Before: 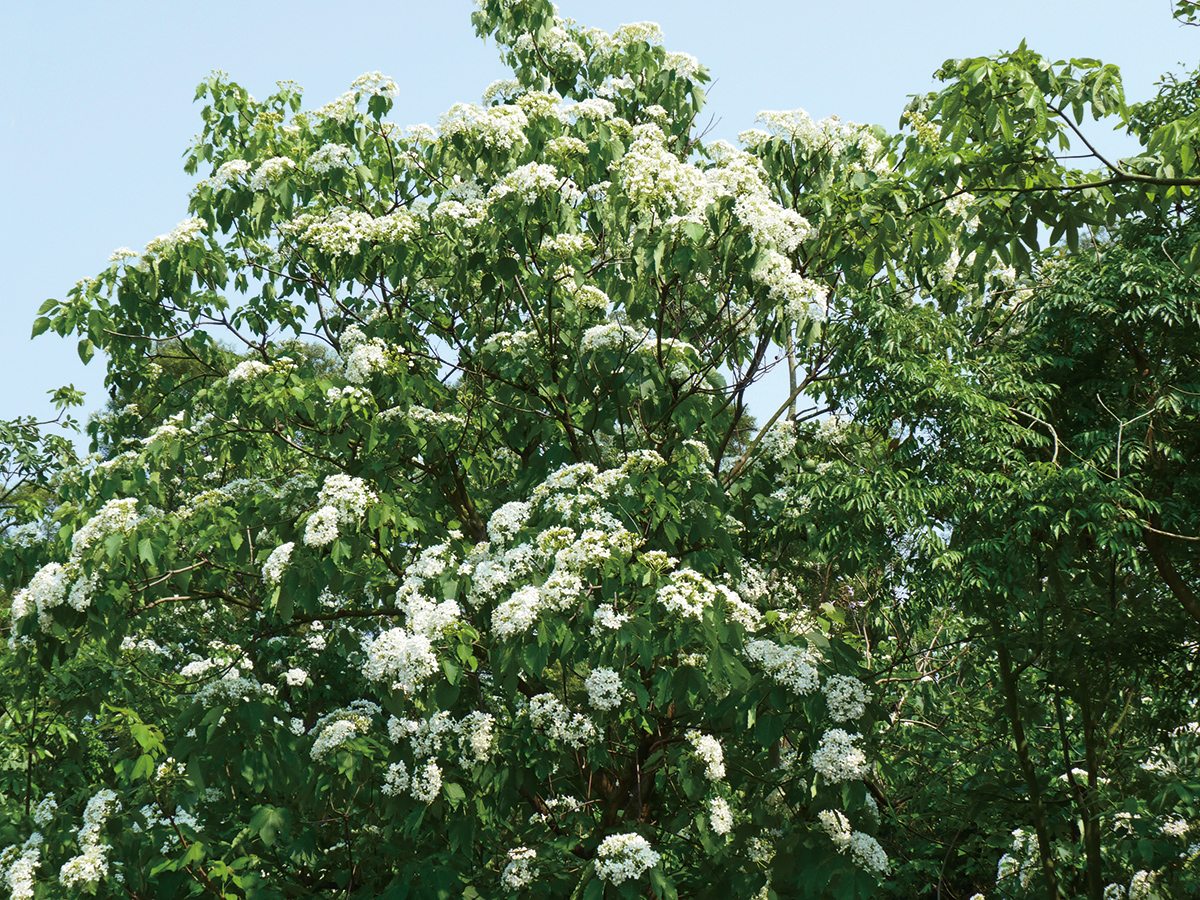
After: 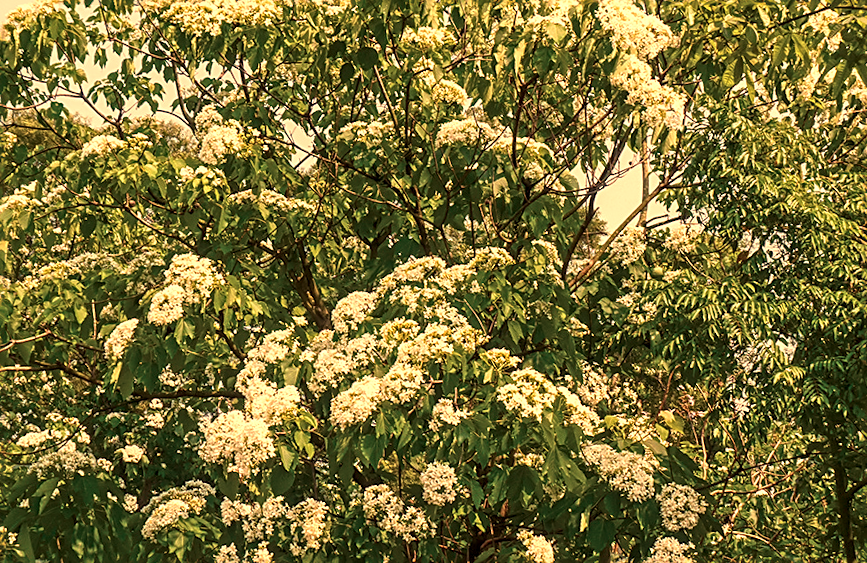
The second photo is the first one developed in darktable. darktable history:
white balance: red 1.467, blue 0.684
local contrast: detail 142%
crop and rotate: angle -3.37°, left 9.79%, top 20.73%, right 12.42%, bottom 11.82%
sharpen: on, module defaults
